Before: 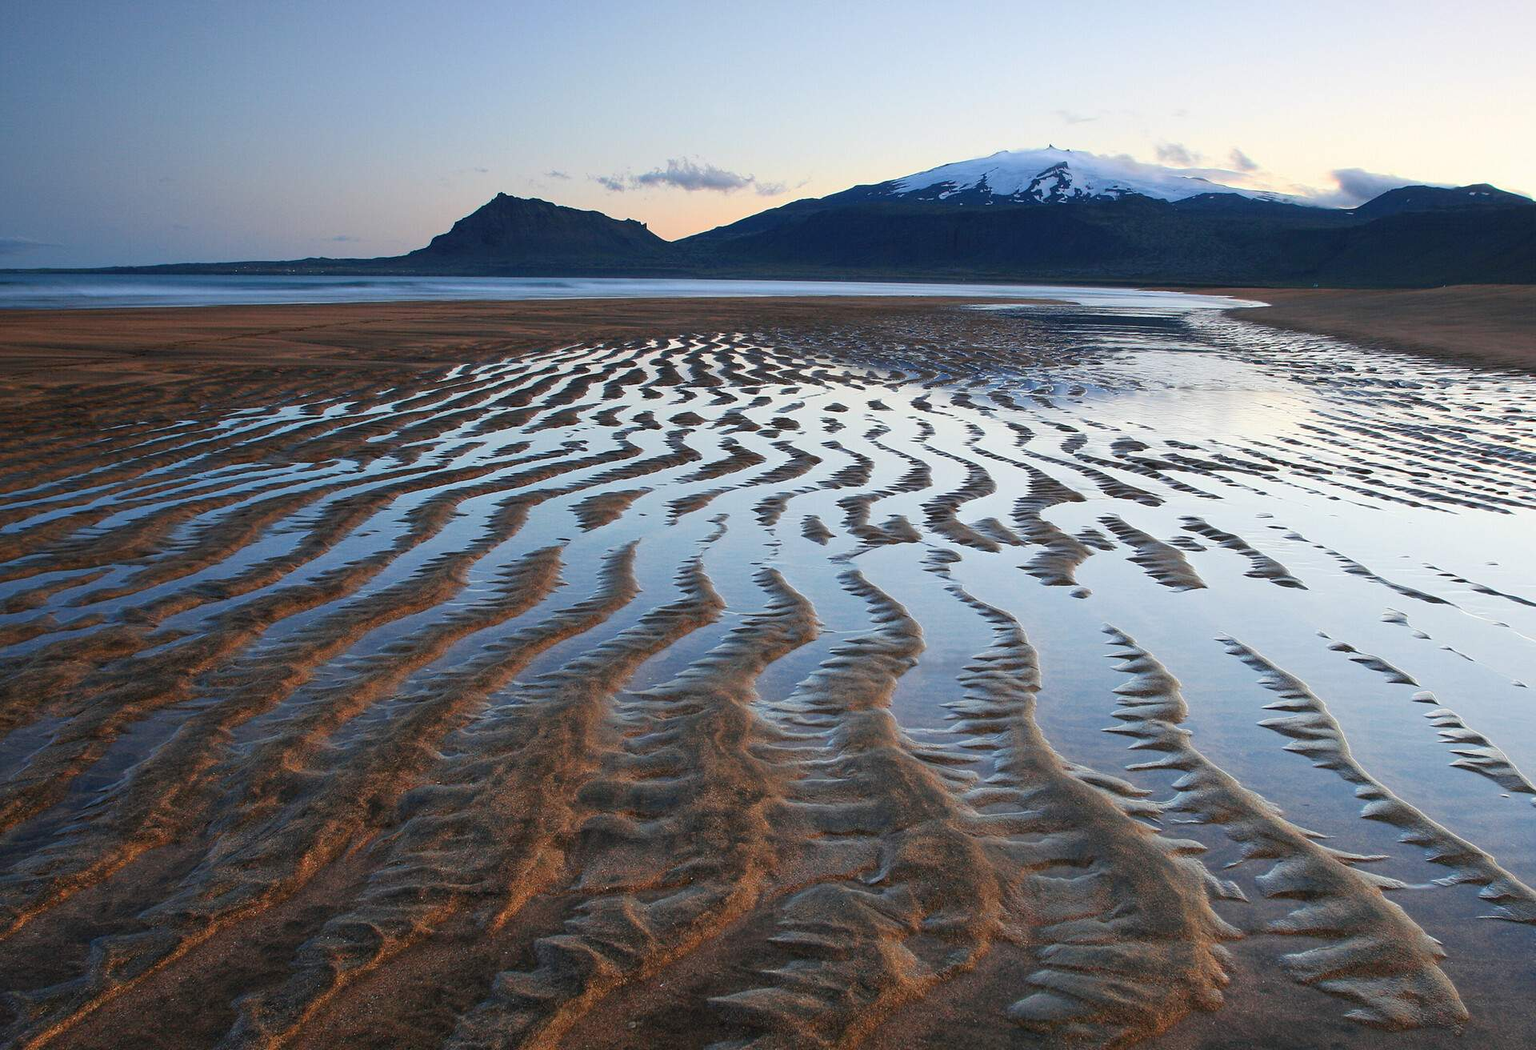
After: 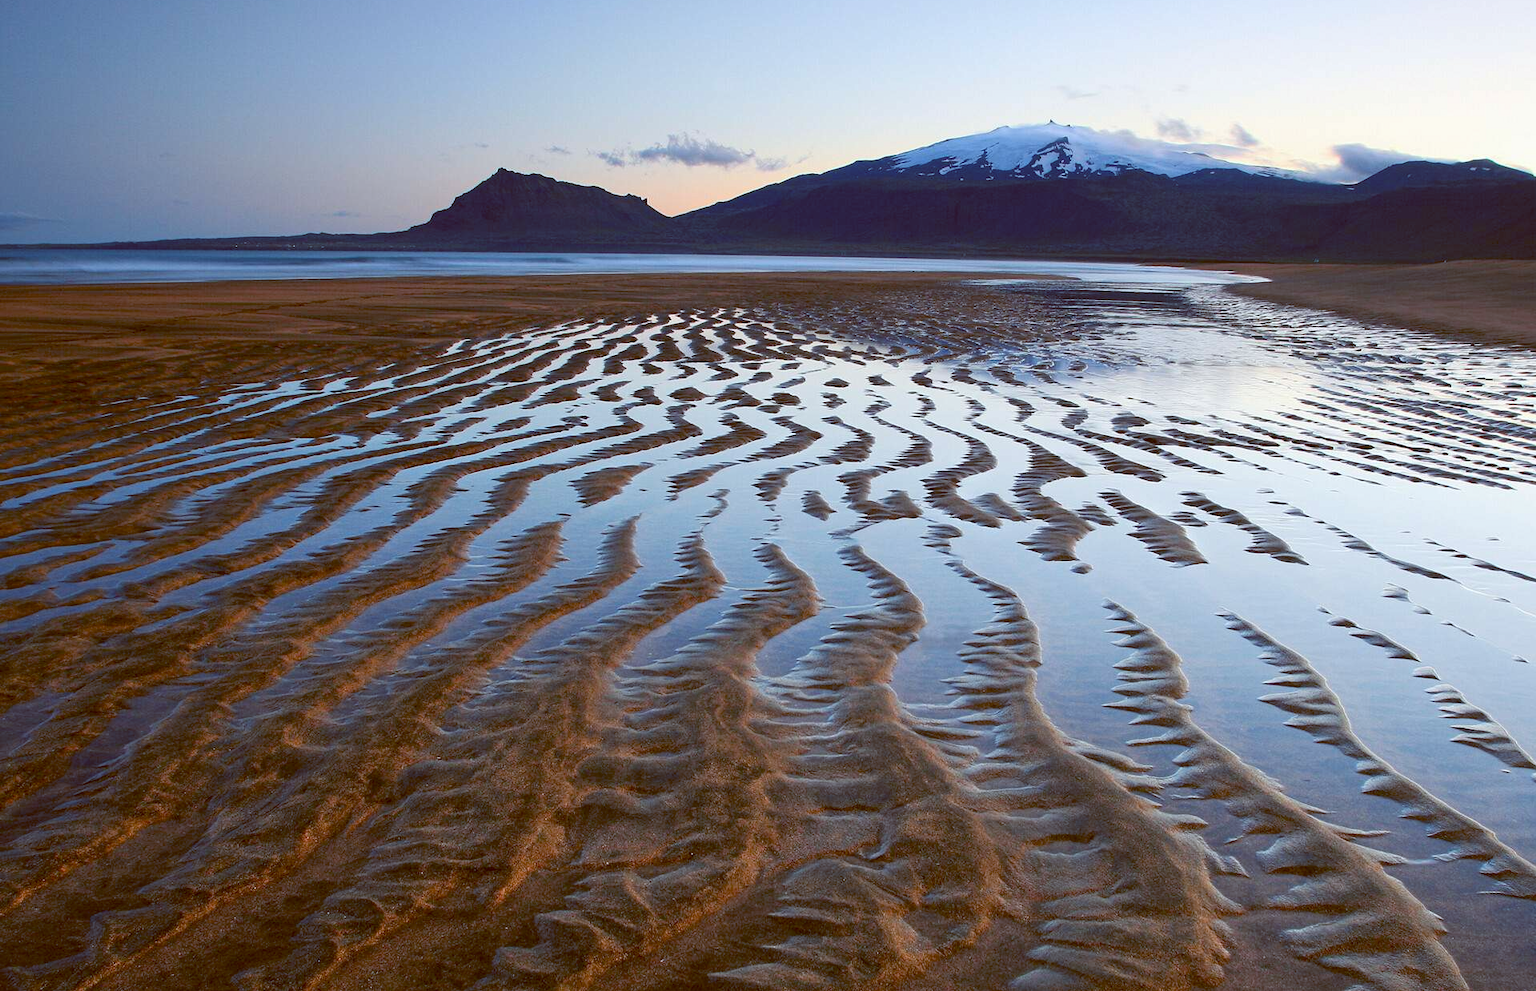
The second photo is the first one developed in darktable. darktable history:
color balance: lift [1, 1.015, 1.004, 0.985], gamma [1, 0.958, 0.971, 1.042], gain [1, 0.956, 0.977, 1.044]
crop and rotate: top 2.479%, bottom 3.018%
